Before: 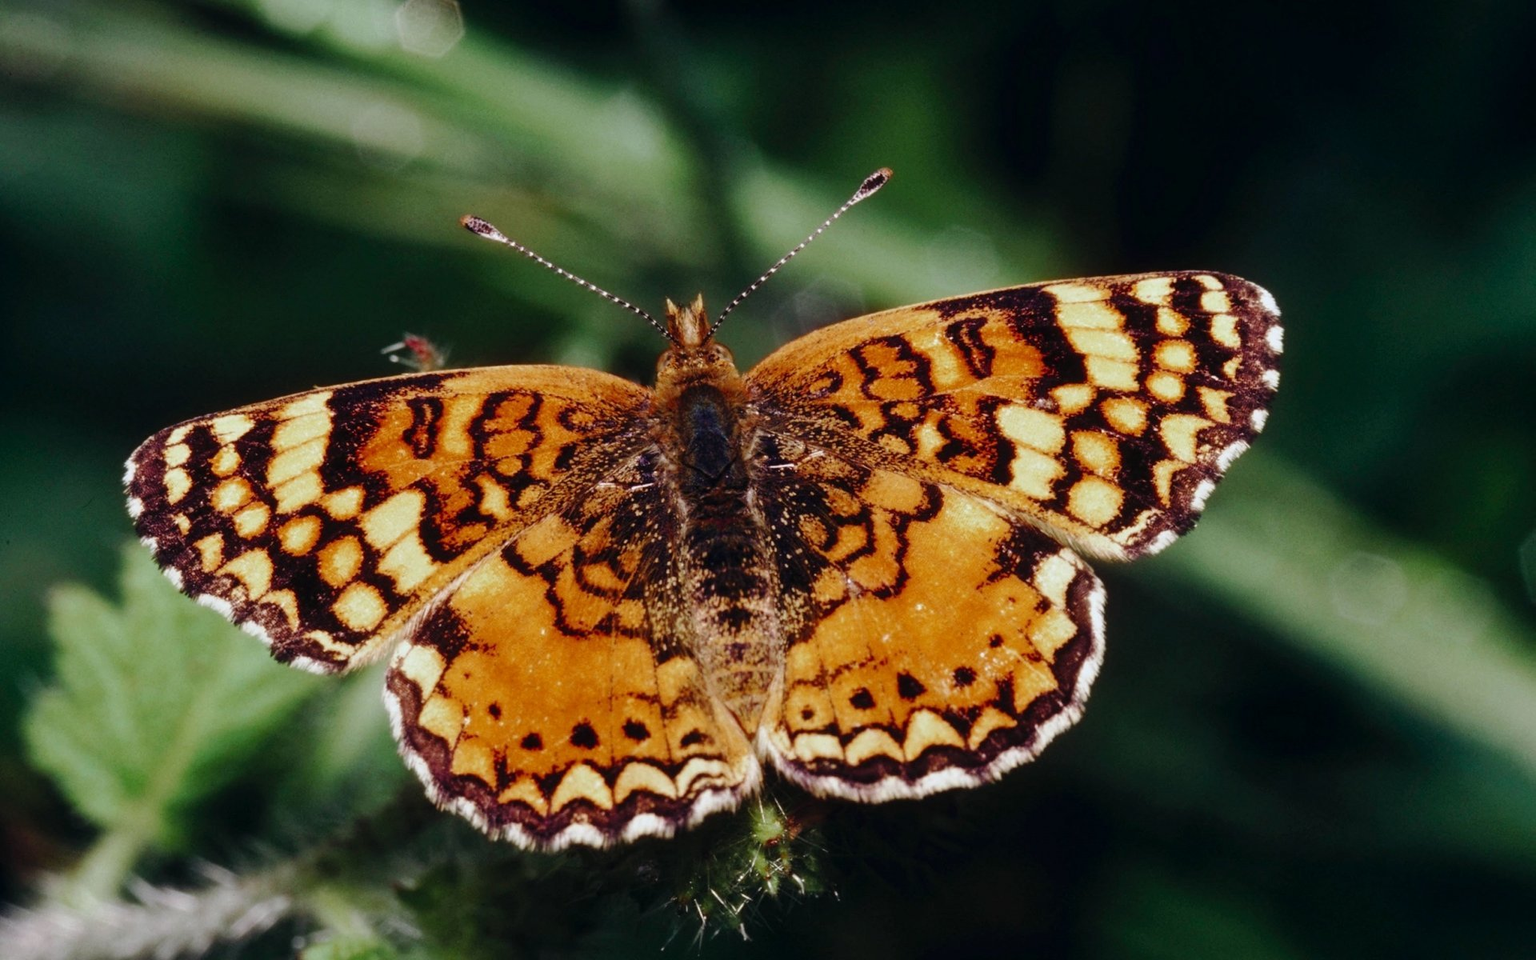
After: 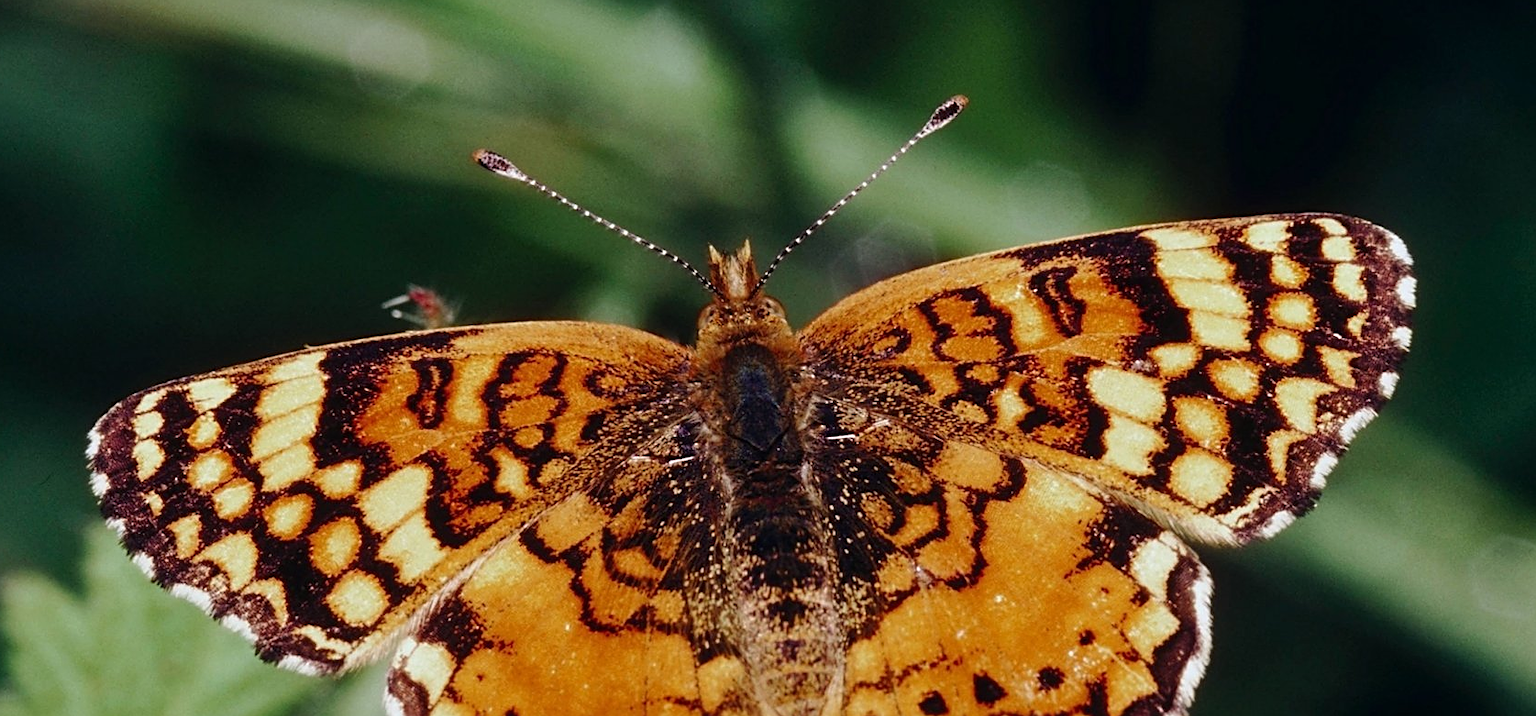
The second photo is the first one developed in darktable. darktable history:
sharpen: on, module defaults
crop: left 3.142%, top 8.897%, right 9.617%, bottom 26.013%
